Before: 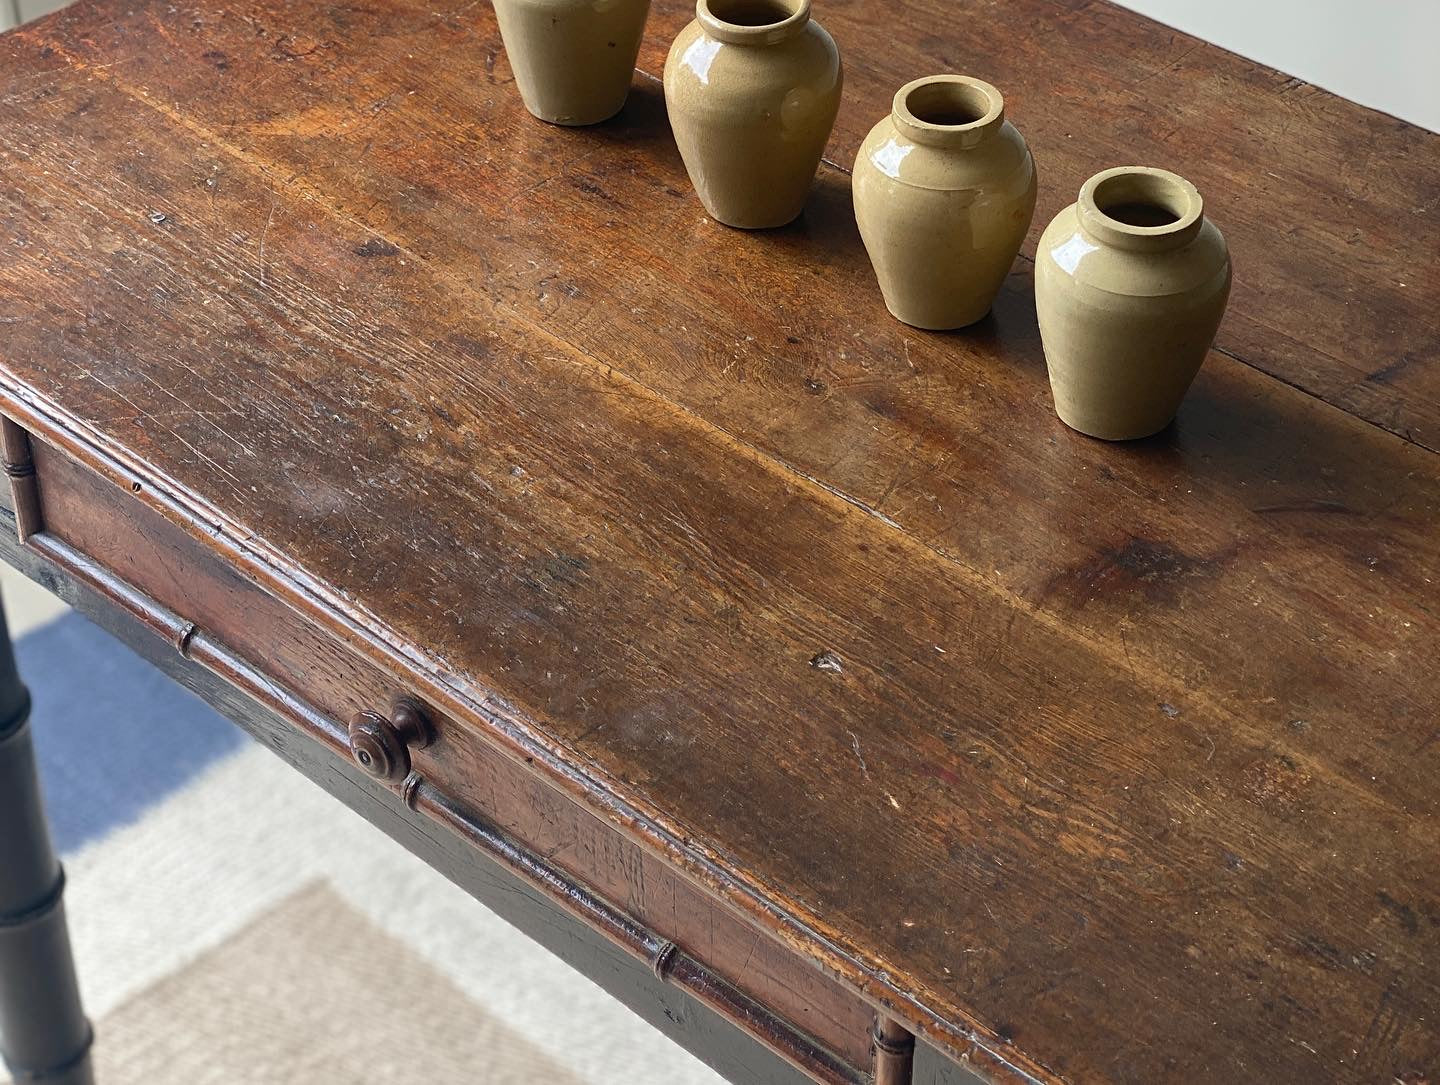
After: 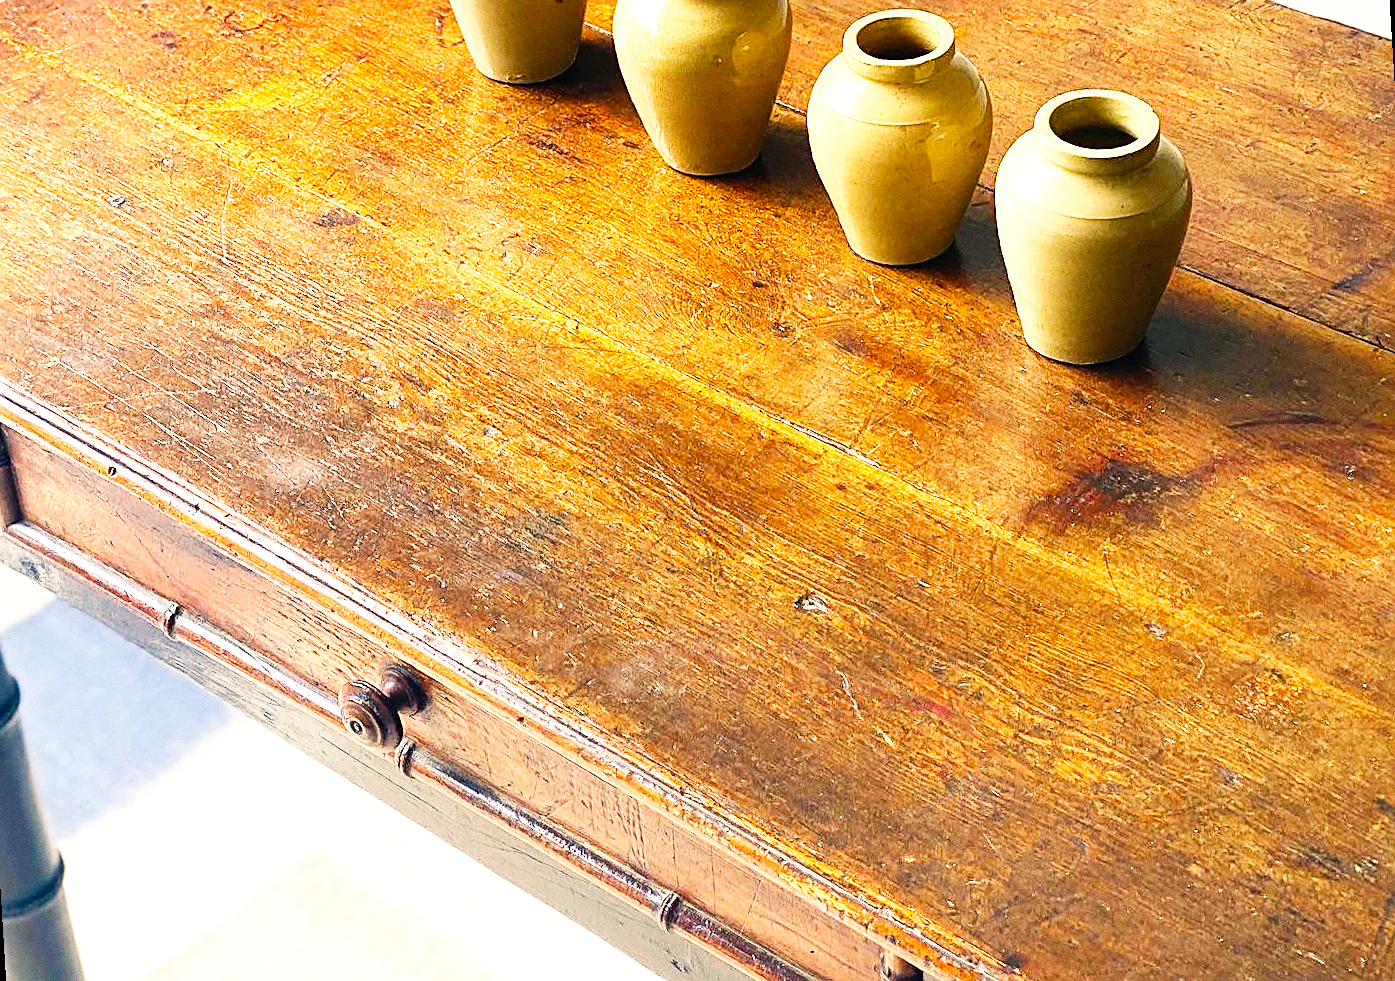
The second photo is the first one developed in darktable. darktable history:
exposure: exposure 0.661 EV, compensate highlight preservation false
sharpen: on, module defaults
grain: coarseness 0.09 ISO
base curve: curves: ch0 [(0, 0) (0.007, 0.004) (0.027, 0.03) (0.046, 0.07) (0.207, 0.54) (0.442, 0.872) (0.673, 0.972) (1, 1)], preserve colors none
white balance: red 1.045, blue 0.932
rotate and perspective: rotation -3.52°, crop left 0.036, crop right 0.964, crop top 0.081, crop bottom 0.919
color balance: output saturation 120%
color balance rgb: shadows lift › chroma 5.41%, shadows lift › hue 240°, highlights gain › chroma 3.74%, highlights gain › hue 60°, saturation formula JzAzBz (2021)
